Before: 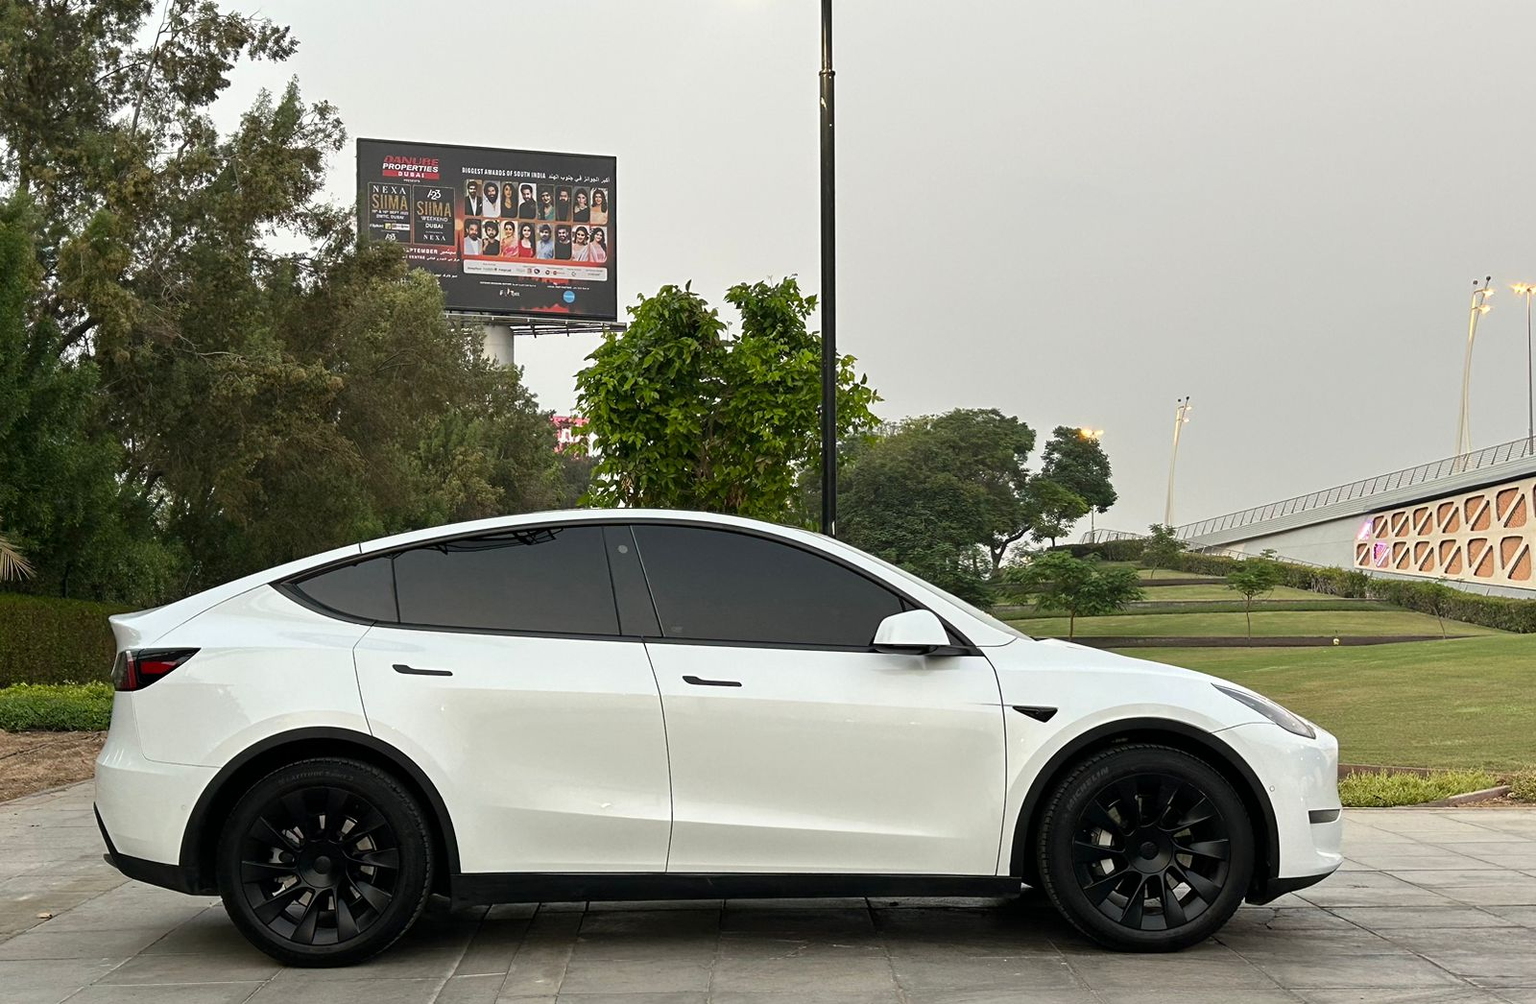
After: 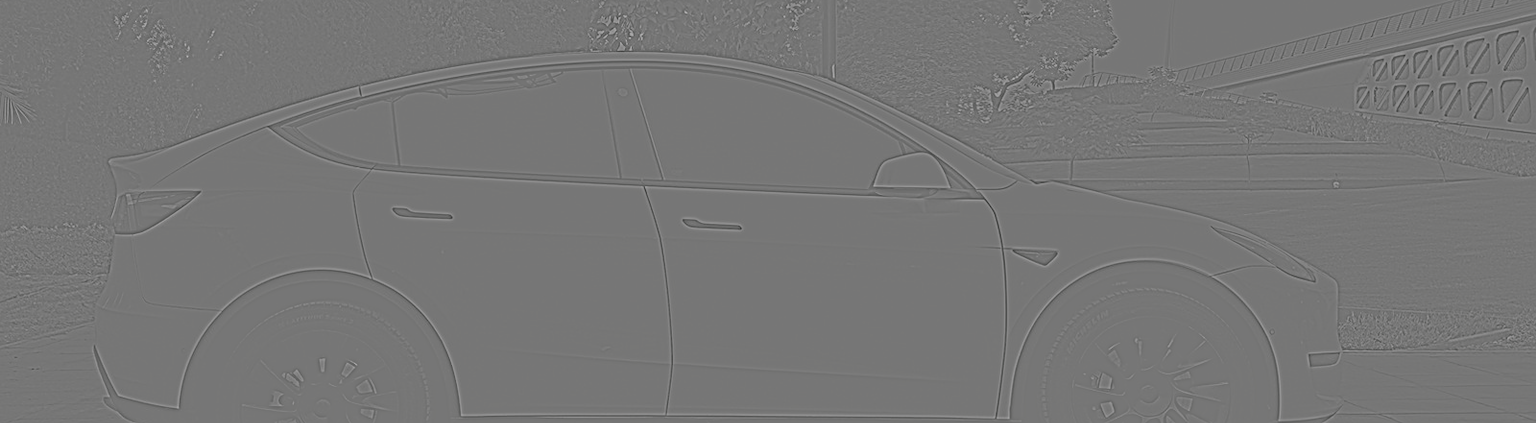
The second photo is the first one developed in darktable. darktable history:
exposure: exposure -0.05 EV
bloom: size 40%
contrast brightness saturation: contrast 0.1, saturation -0.36
rotate and perspective: automatic cropping off
crop: top 45.551%, bottom 12.262%
color balance rgb: shadows lift › chroma 1%, shadows lift › hue 113°, highlights gain › chroma 0.2%, highlights gain › hue 333°, perceptual saturation grading › global saturation 20%, perceptual saturation grading › highlights -50%, perceptual saturation grading › shadows 25%, contrast -20%
sharpen: on, module defaults
highpass: sharpness 6%, contrast boost 7.63%
